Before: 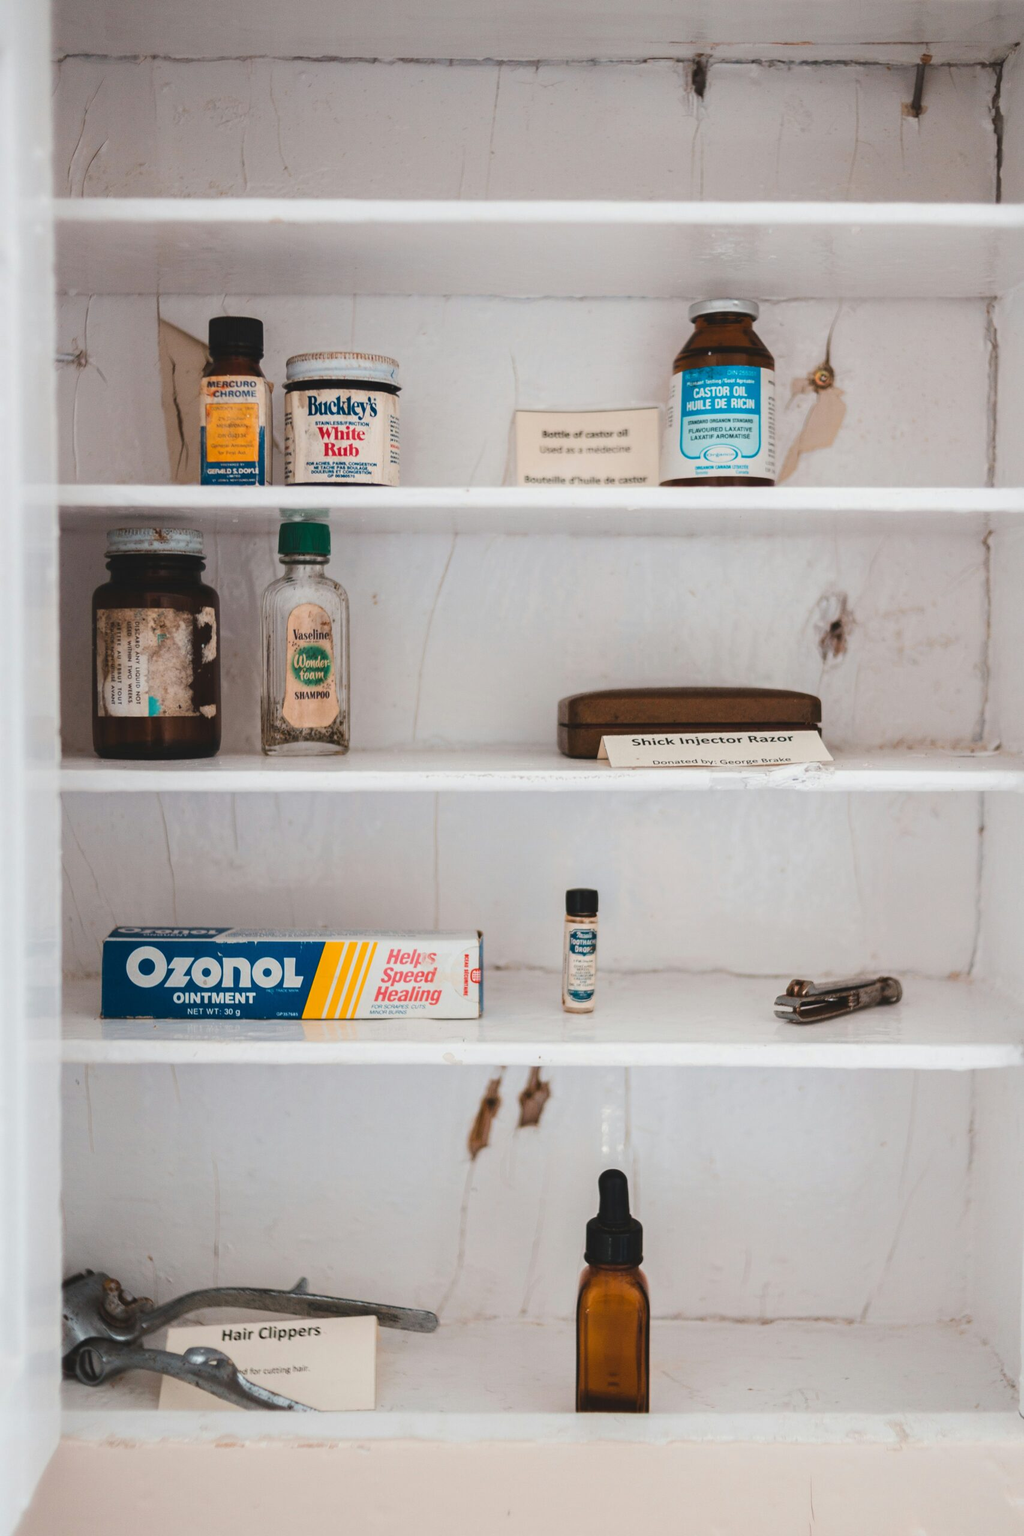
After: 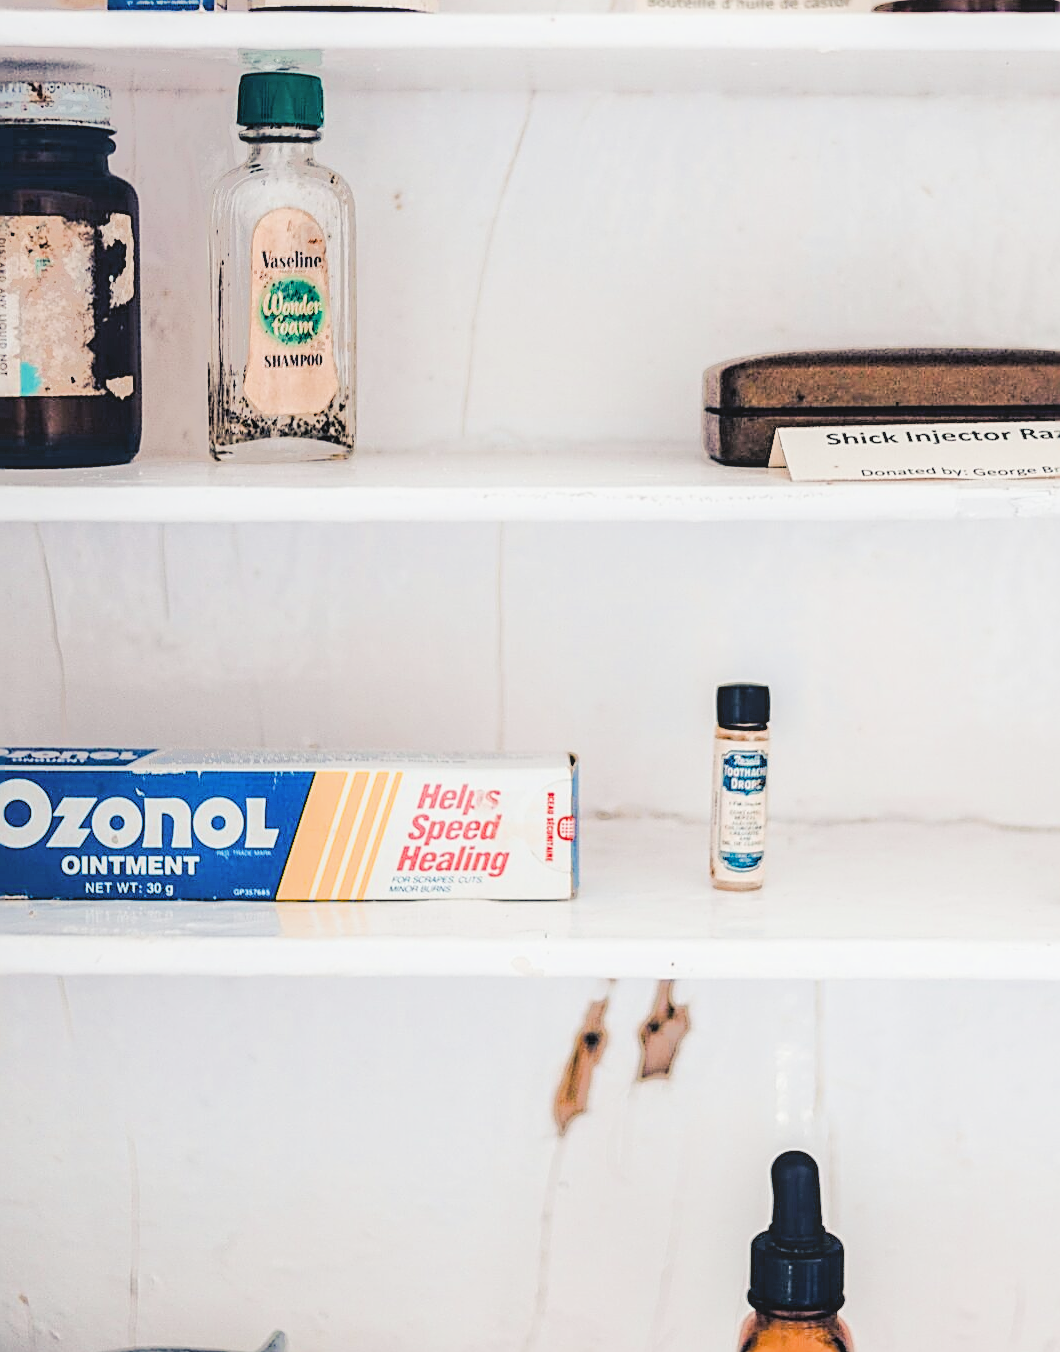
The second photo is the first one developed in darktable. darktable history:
crop: left 13.298%, top 31.201%, right 24.553%, bottom 15.968%
filmic rgb: black relative exposure -2.73 EV, white relative exposure 4.56 EV, hardness 1.74, contrast 1.267
local contrast: detail 109%
tone equalizer: -7 EV -0.659 EV, -6 EV 0.999 EV, -5 EV -0.48 EV, -4 EV 0.416 EV, -3 EV 0.408 EV, -2 EV 0.157 EV, -1 EV -0.139 EV, +0 EV -0.416 EV, smoothing diameter 24.94%, edges refinement/feathering 14.93, preserve details guided filter
exposure: black level correction -0.002, exposure 1.108 EV, compensate exposure bias true, compensate highlight preservation false
color calibration: illuminant same as pipeline (D50), adaptation none (bypass), x 0.333, y 0.334, temperature 5020.98 K
color balance rgb: shadows lift › luminance -40.767%, shadows lift › chroma 13.896%, shadows lift › hue 260.24°, perceptual saturation grading › global saturation 20%, perceptual saturation grading › highlights -49.528%, perceptual saturation grading › shadows 24.944%, perceptual brilliance grading › global brilliance 20.251%, global vibrance 9.789%
sharpen: amount 0.983
